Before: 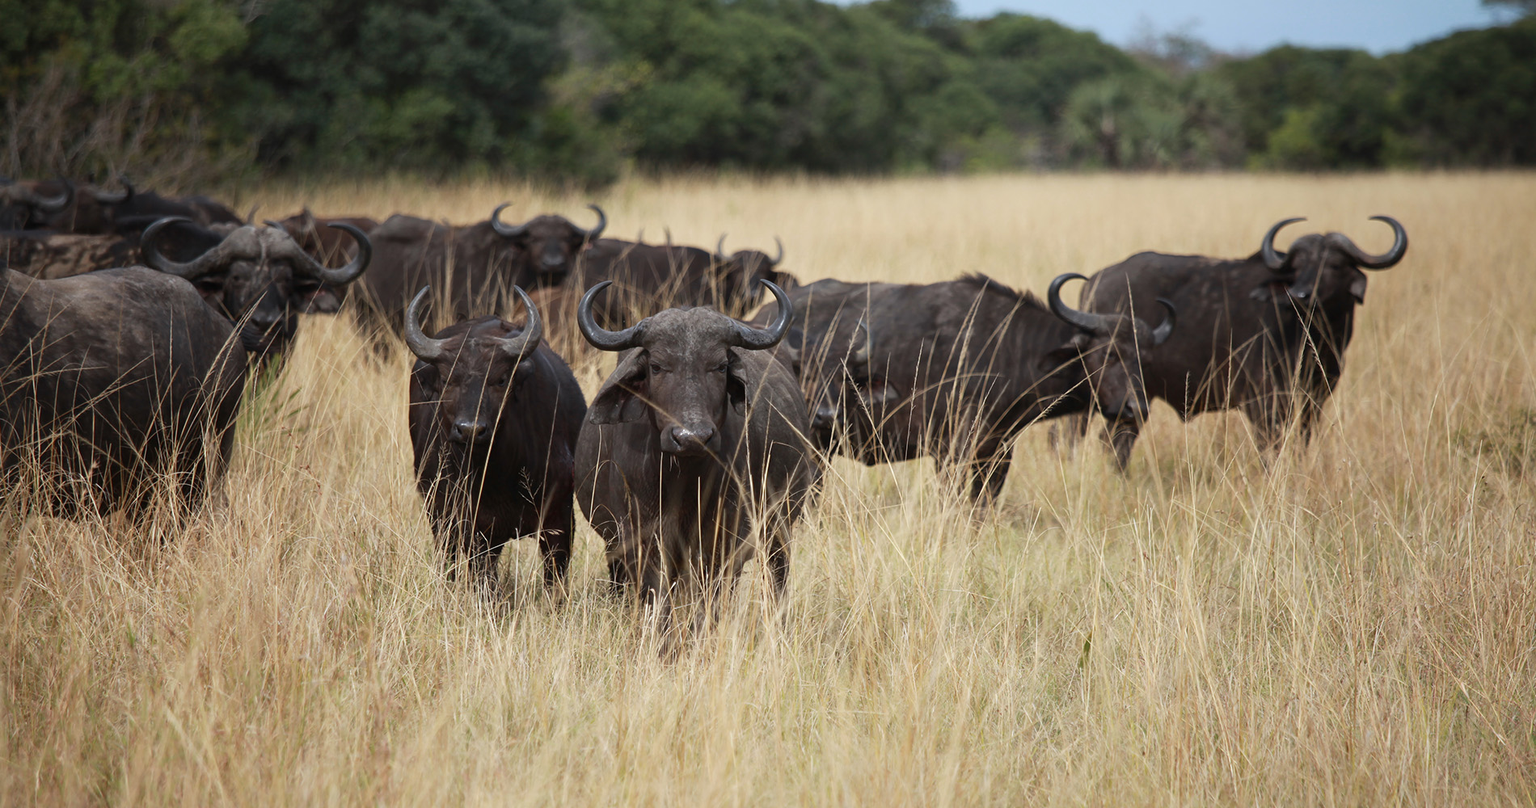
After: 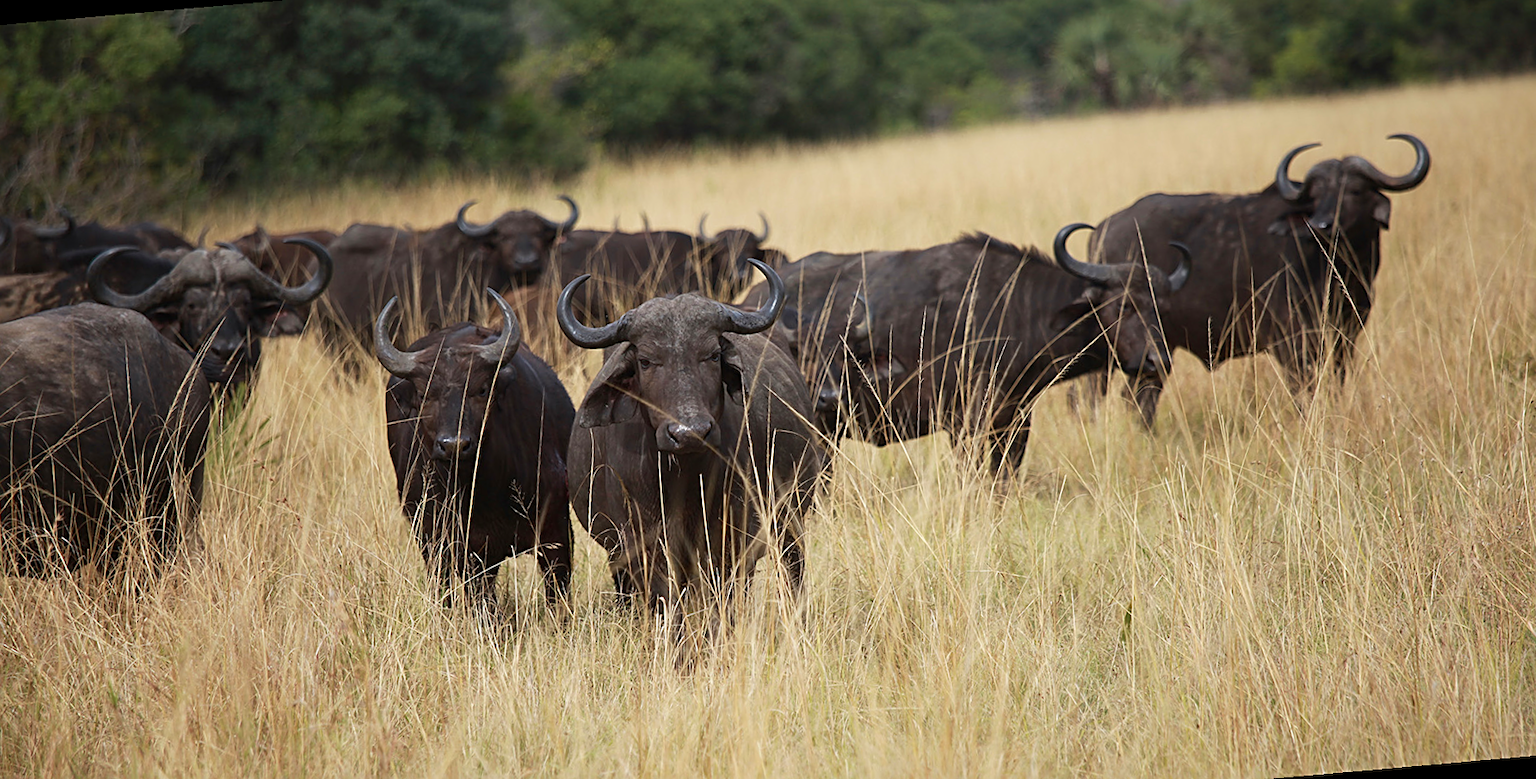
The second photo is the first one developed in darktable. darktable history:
rotate and perspective: rotation -5°, crop left 0.05, crop right 0.952, crop top 0.11, crop bottom 0.89
velvia: on, module defaults
sharpen: on, module defaults
